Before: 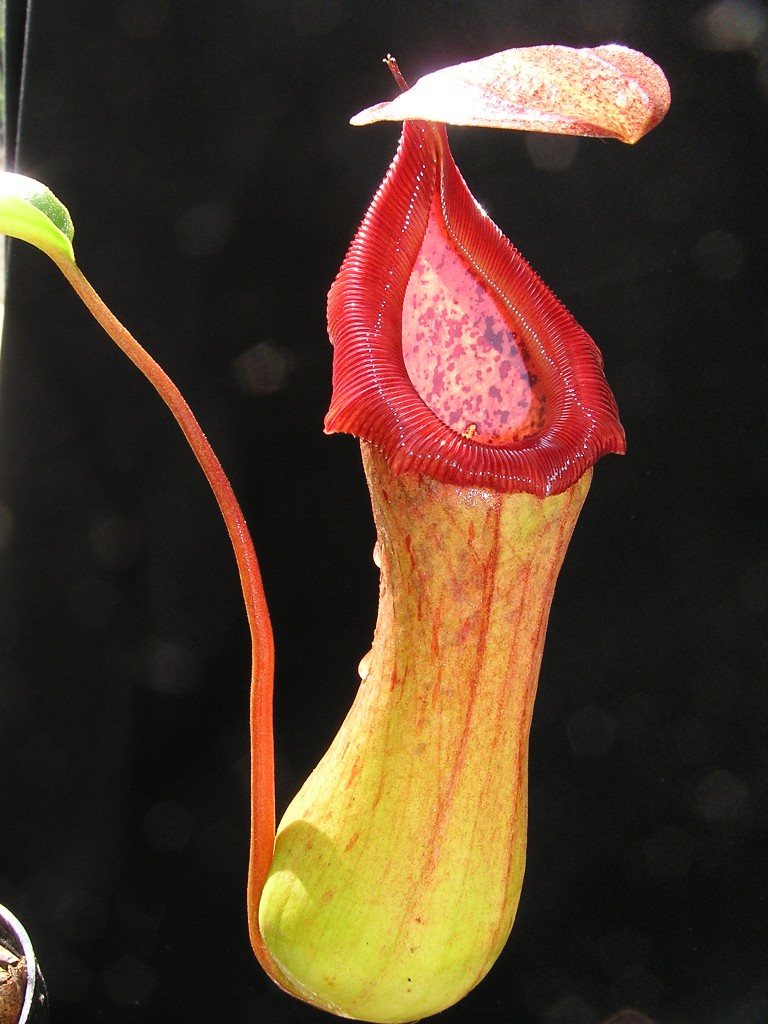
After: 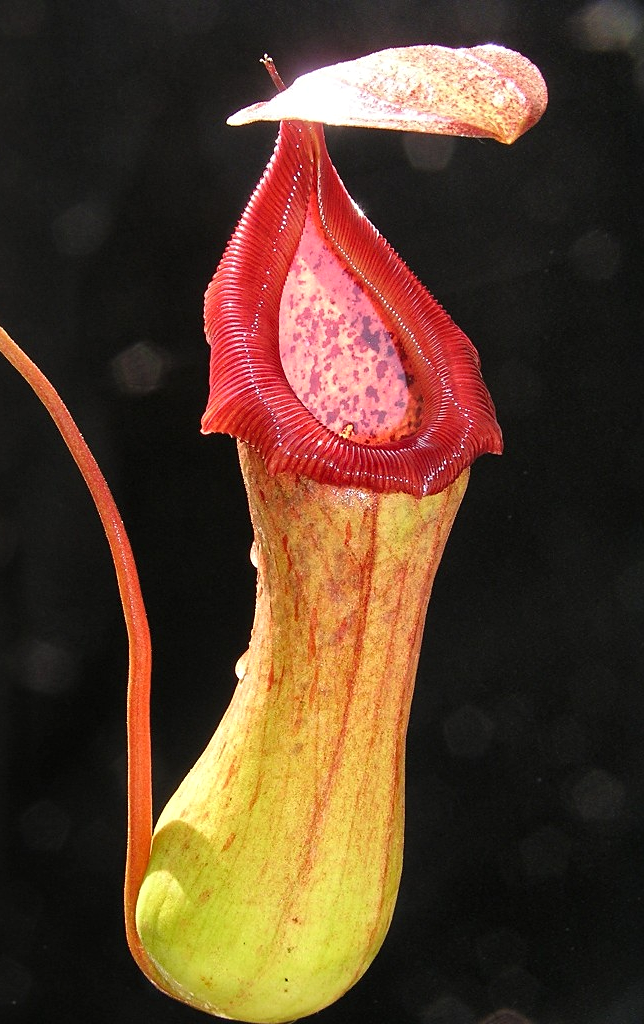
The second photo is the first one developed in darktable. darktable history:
local contrast: mode bilateral grid, contrast 20, coarseness 50, detail 132%, midtone range 0.2
crop: left 16.145%
sharpen: amount 0.2
